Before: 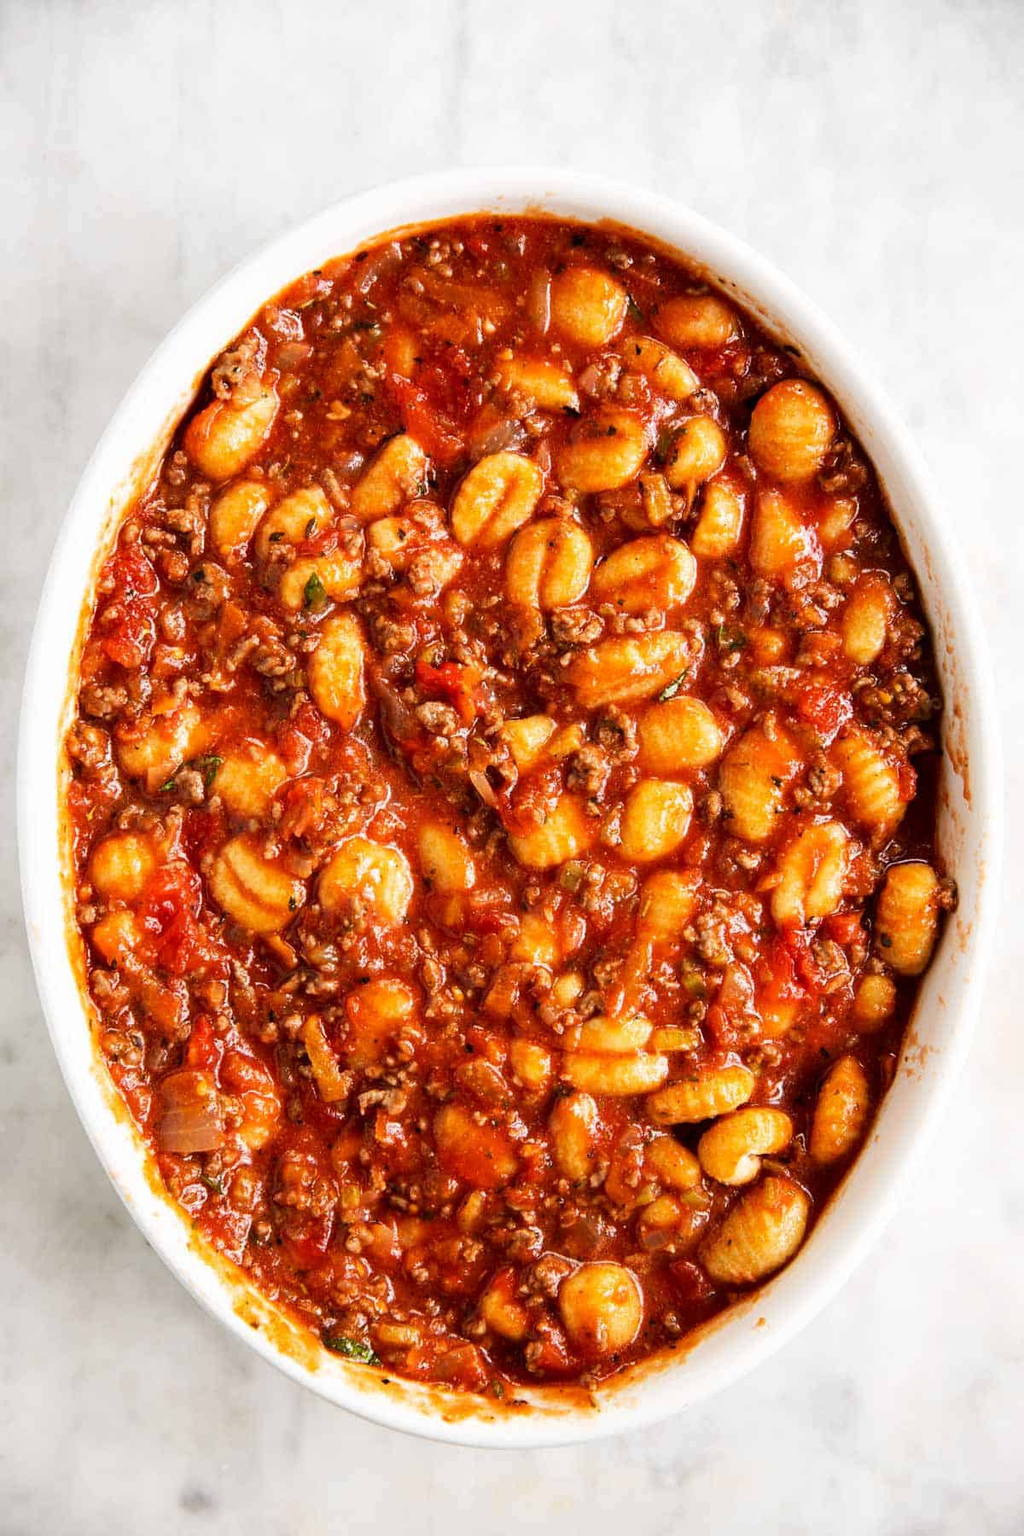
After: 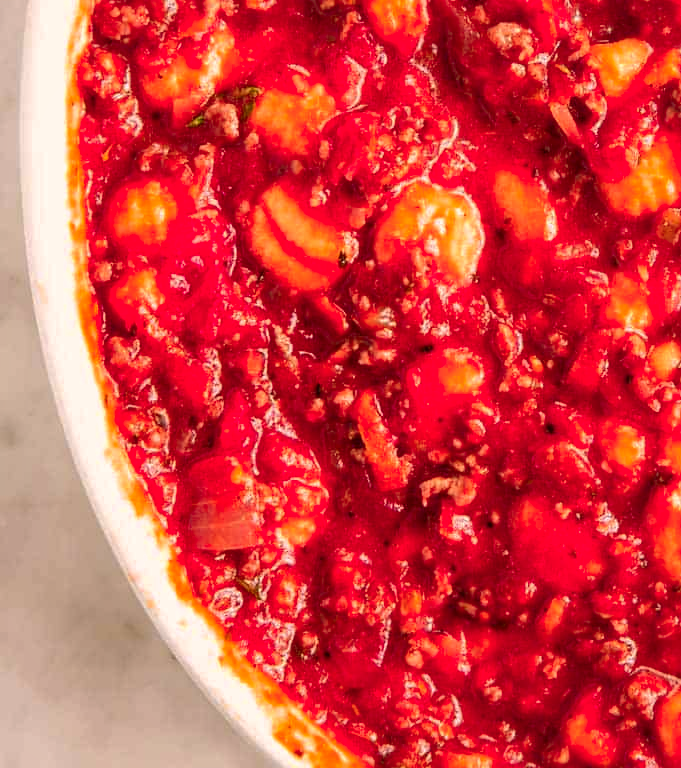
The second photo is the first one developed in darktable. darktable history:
crop: top 44.471%, right 43.234%, bottom 12.858%
color correction: highlights a* 6.51, highlights b* 7.71, shadows a* 5.37, shadows b* 7.2, saturation 0.922
color zones: curves: ch1 [(0.24, 0.634) (0.75, 0.5)]; ch2 [(0.253, 0.437) (0.745, 0.491)]
shadows and highlights: on, module defaults
